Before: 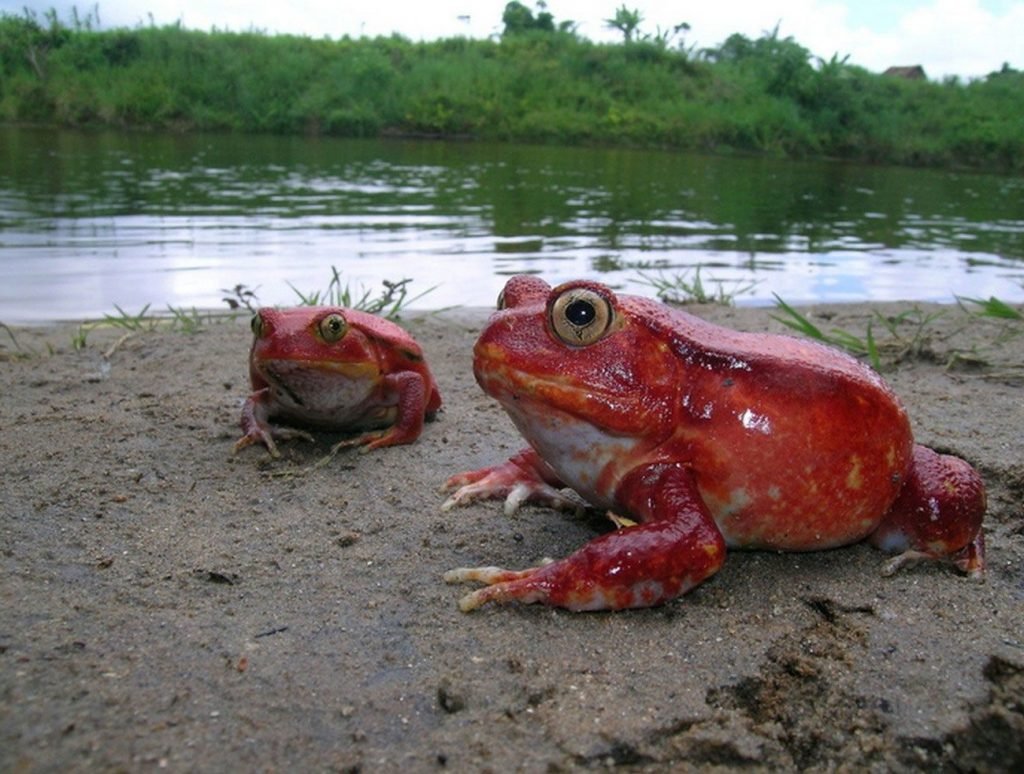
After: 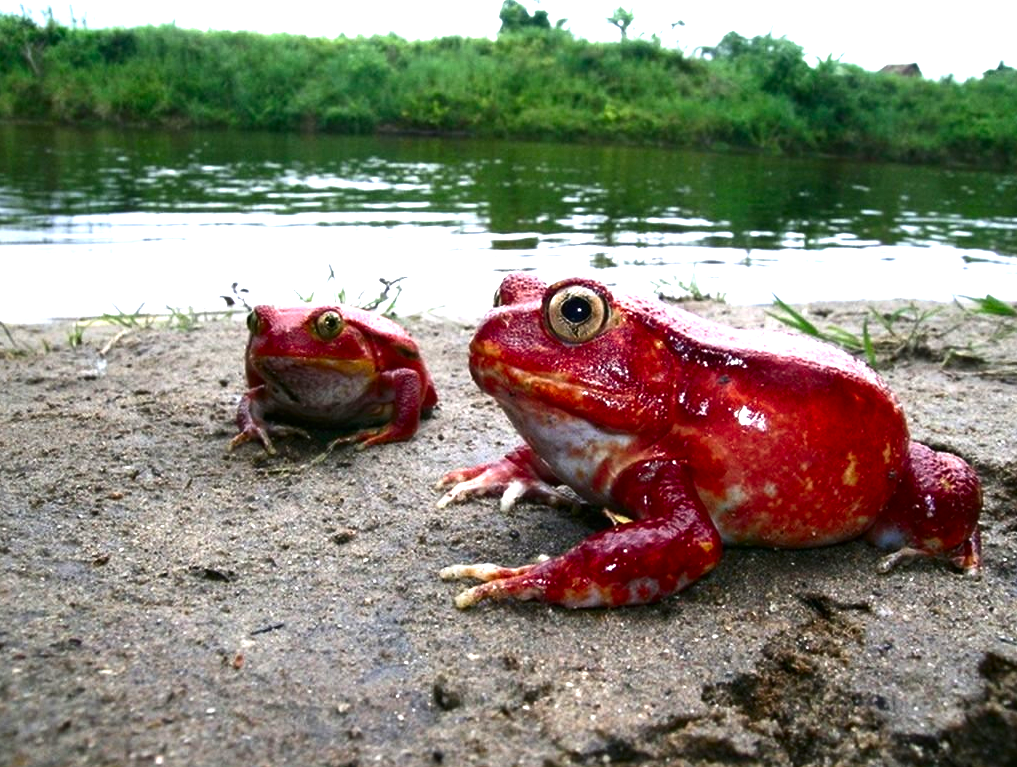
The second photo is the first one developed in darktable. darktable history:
levels: levels [0, 0.352, 0.703]
crop: left 0.434%, top 0.485%, right 0.244%, bottom 0.386%
contrast brightness saturation: contrast 0.28
